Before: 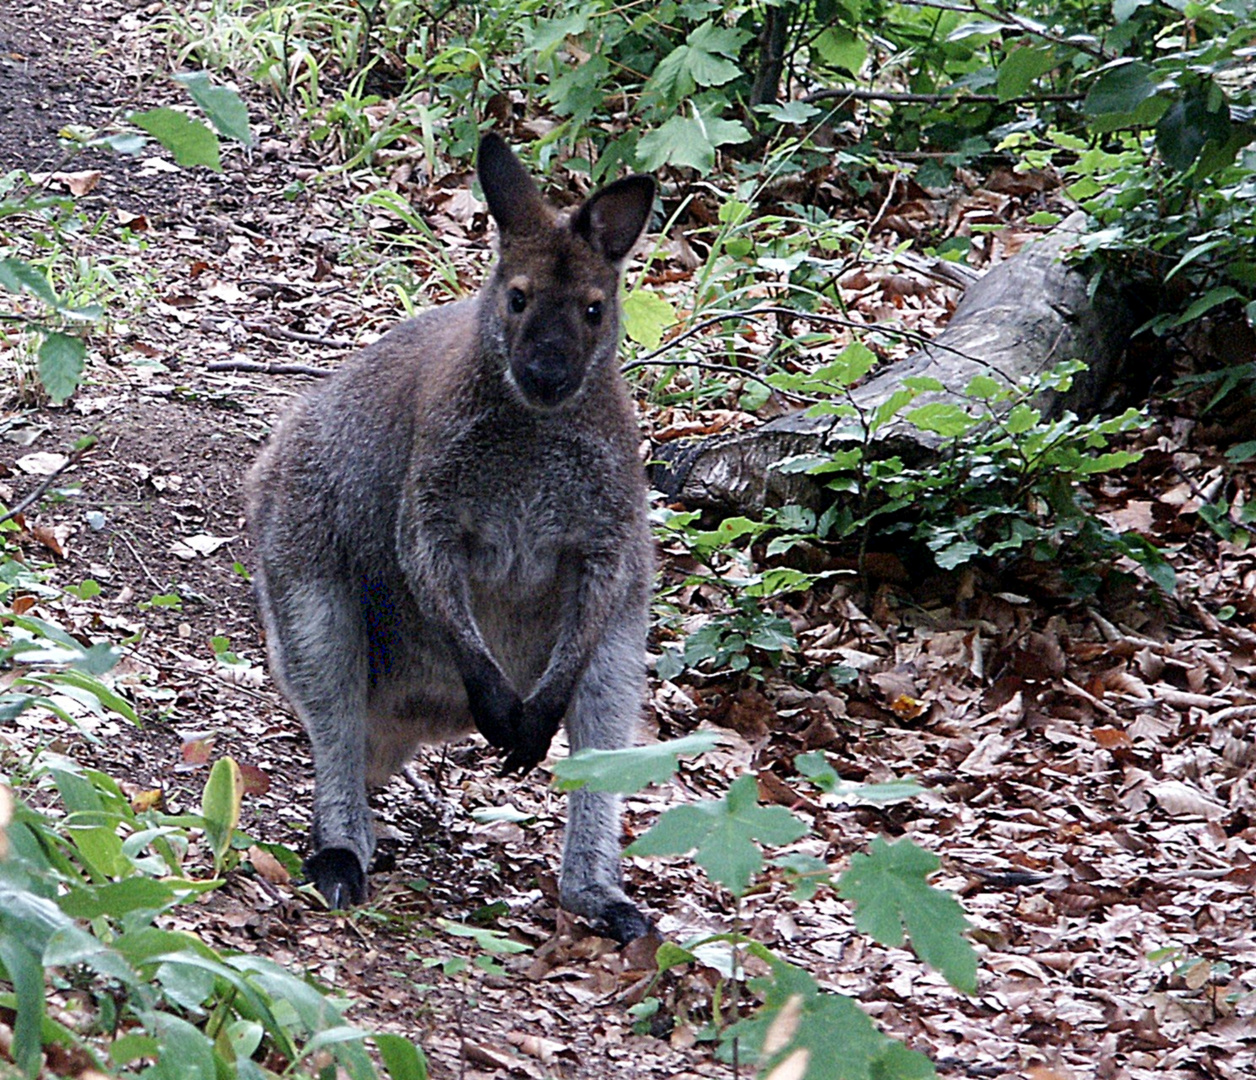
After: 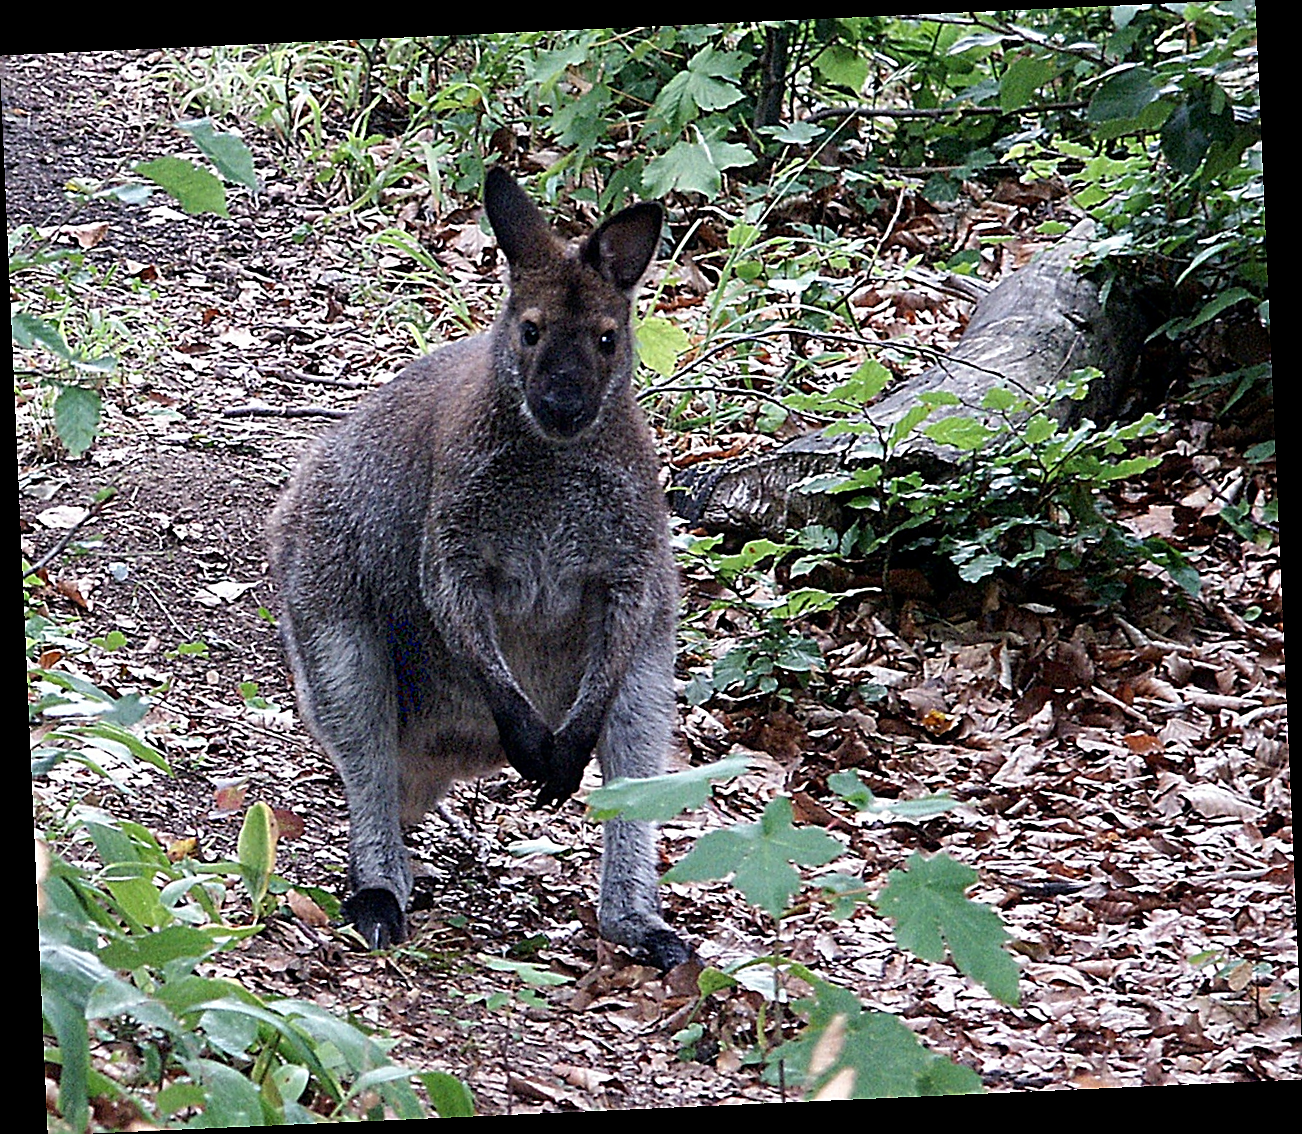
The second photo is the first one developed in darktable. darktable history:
sharpen: radius 1.4, amount 1.25, threshold 0.7
rotate and perspective: rotation -2.56°, automatic cropping off
